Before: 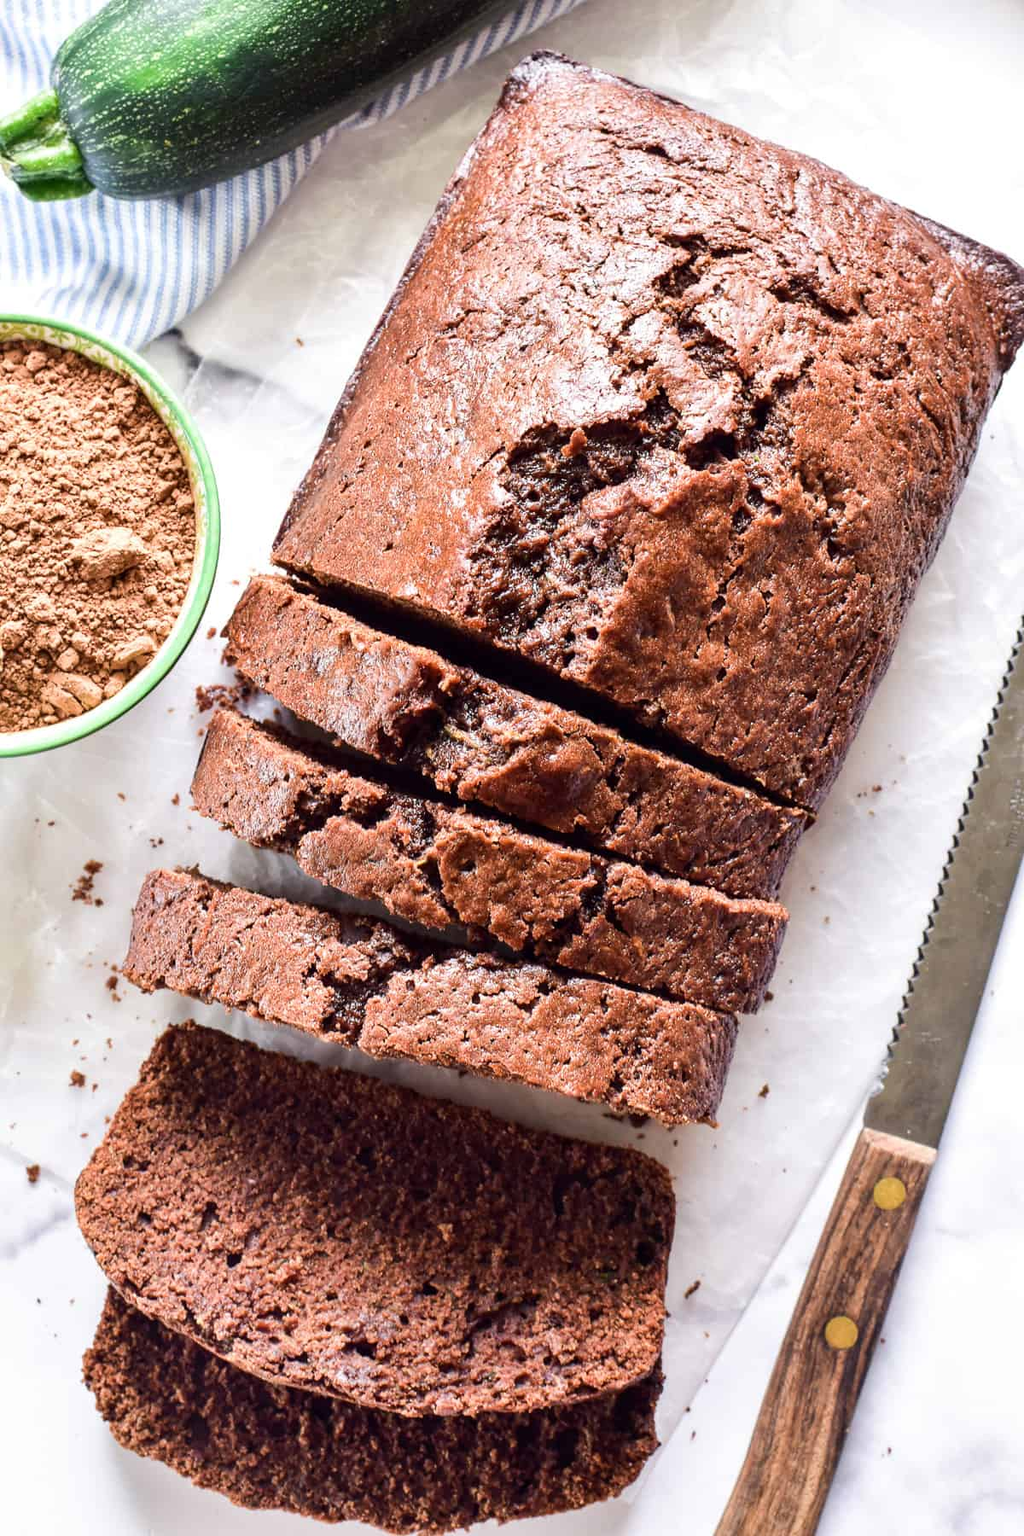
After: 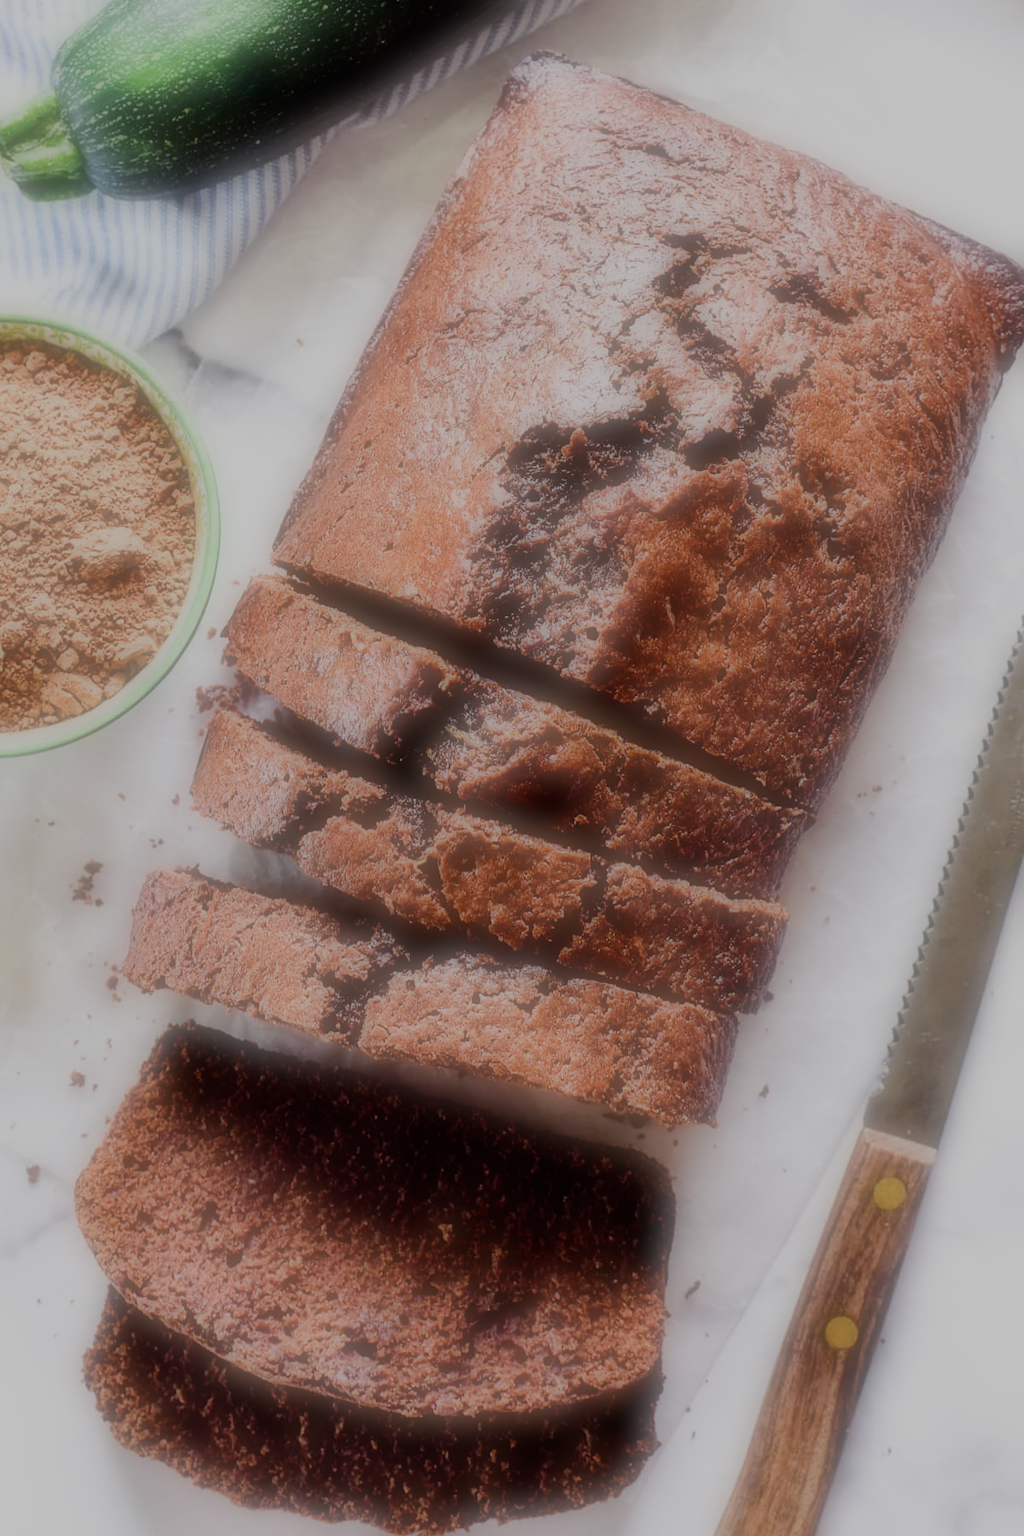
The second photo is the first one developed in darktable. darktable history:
soften: on, module defaults
filmic rgb: middle gray luminance 30%, black relative exposure -9 EV, white relative exposure 7 EV, threshold 6 EV, target black luminance 0%, hardness 2.94, latitude 2.04%, contrast 0.963, highlights saturation mix 5%, shadows ↔ highlights balance 12.16%, add noise in highlights 0, preserve chrominance no, color science v3 (2019), use custom middle-gray values true, iterations of high-quality reconstruction 0, contrast in highlights soft, enable highlight reconstruction true
